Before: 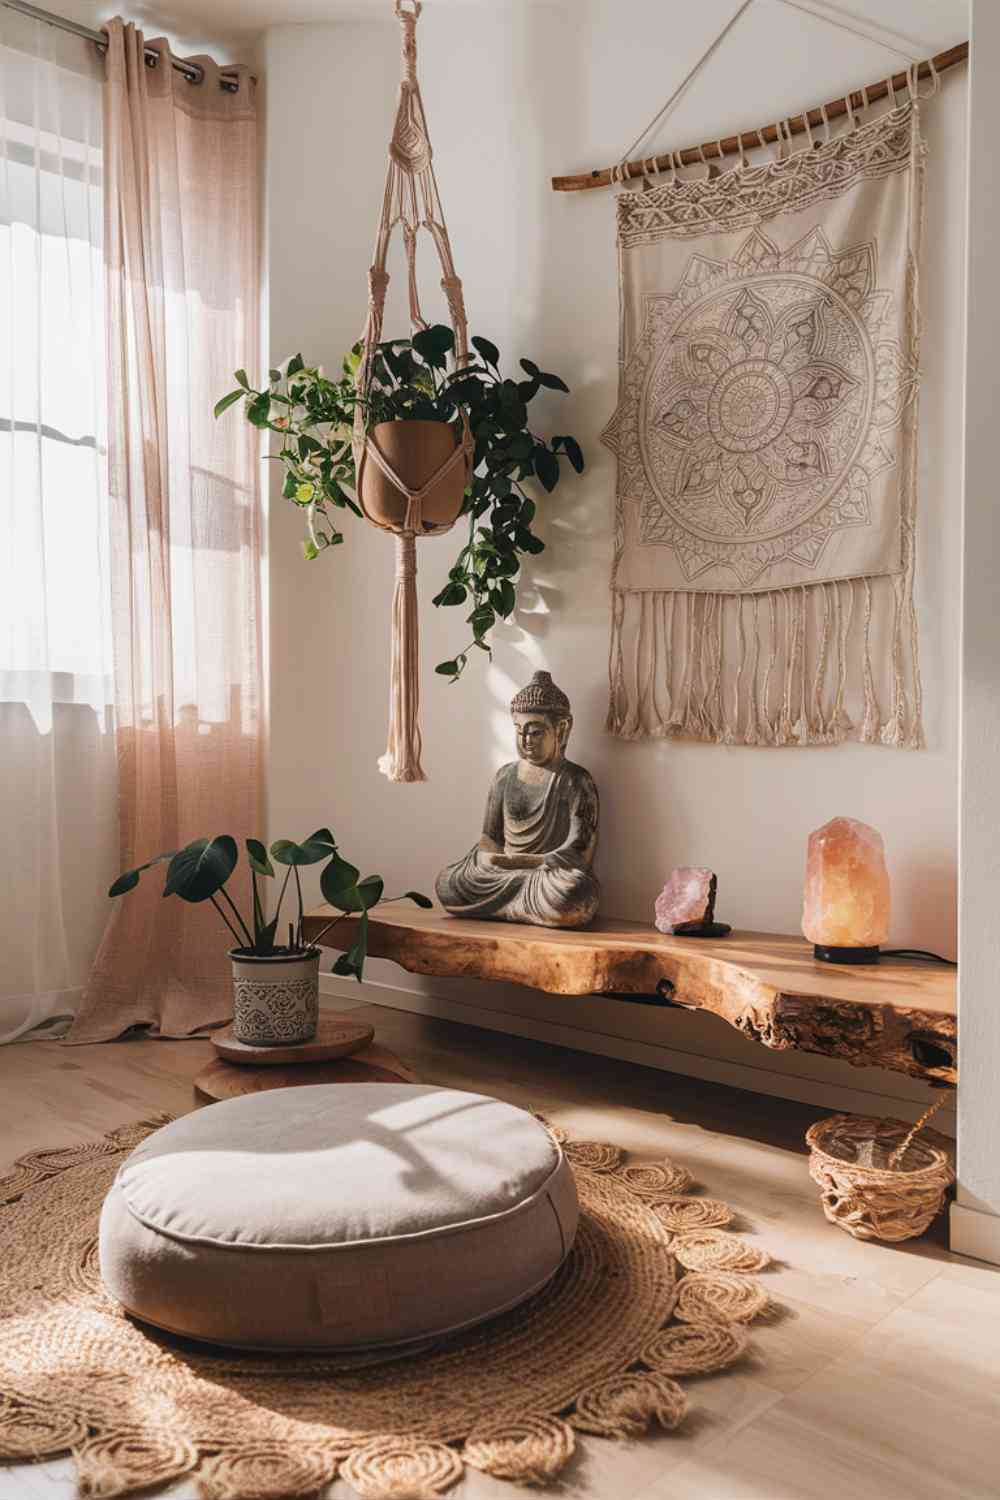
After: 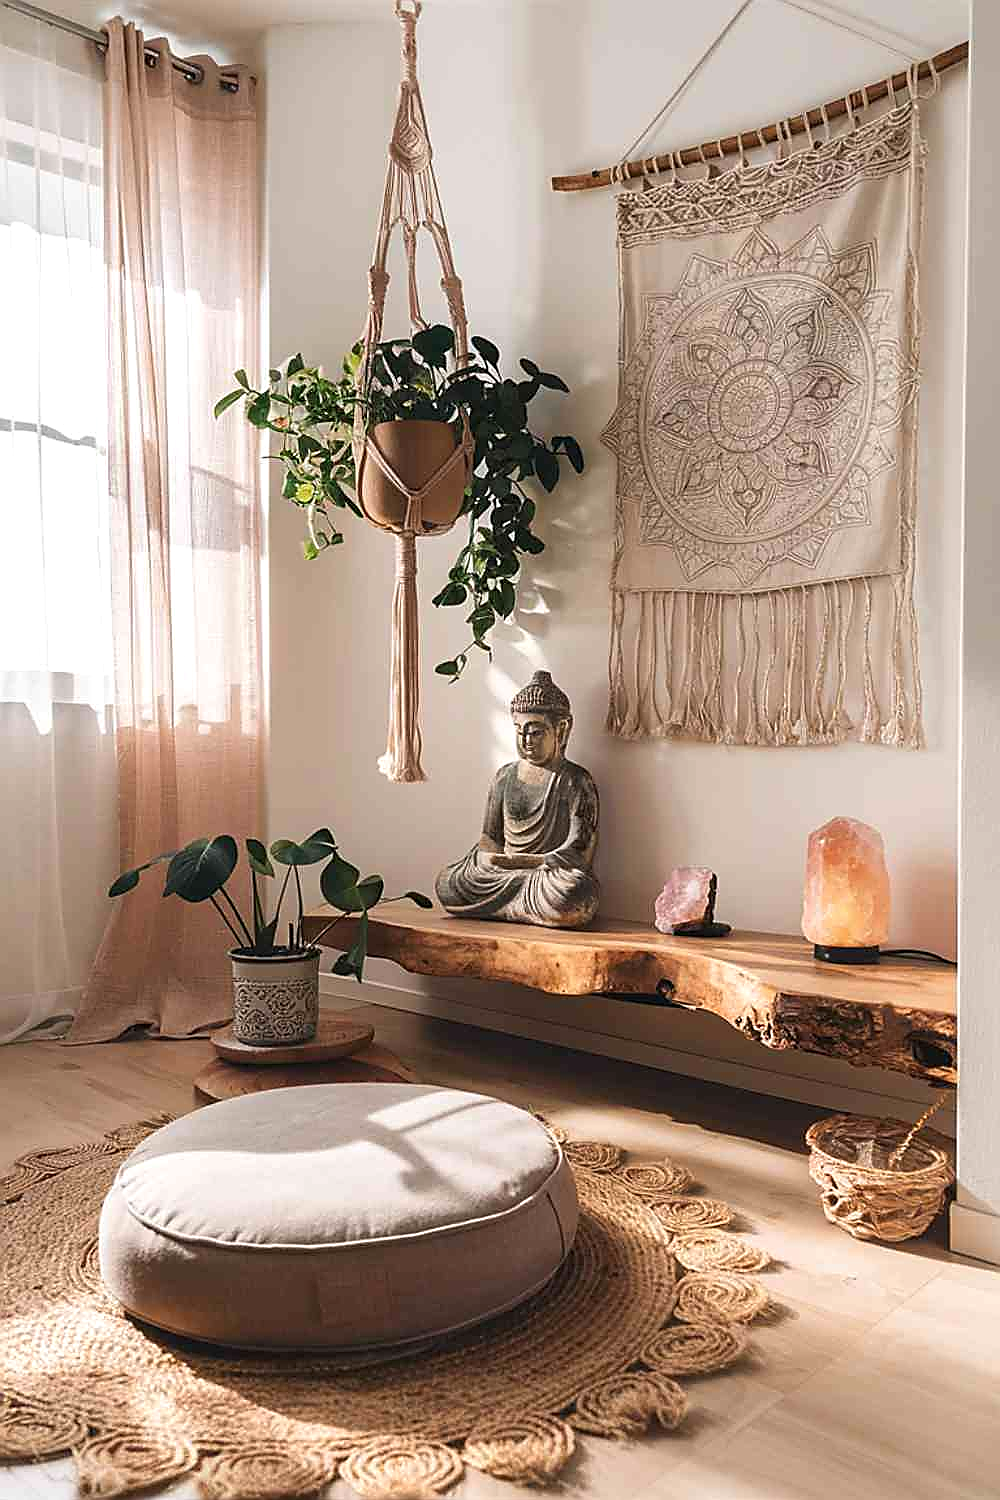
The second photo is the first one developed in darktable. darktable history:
white balance: emerald 1
exposure: exposure 0.3 EV, compensate highlight preservation false
sharpen: radius 1.4, amount 1.25, threshold 0.7
